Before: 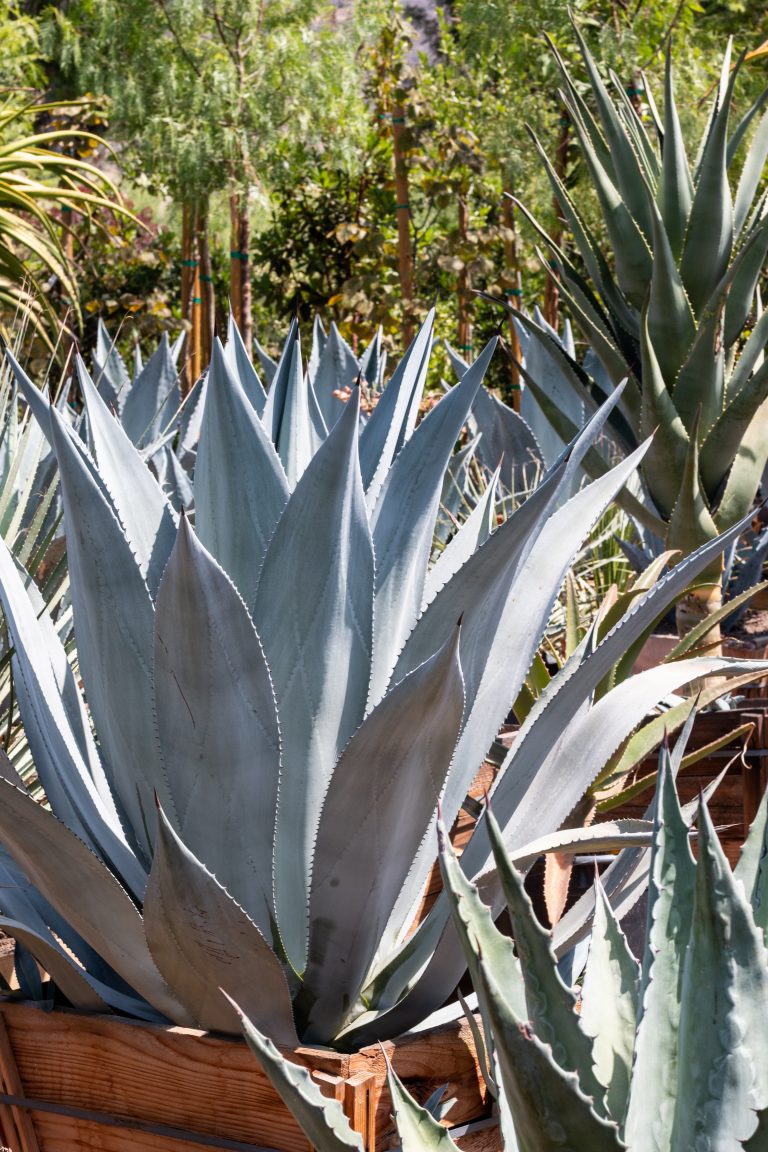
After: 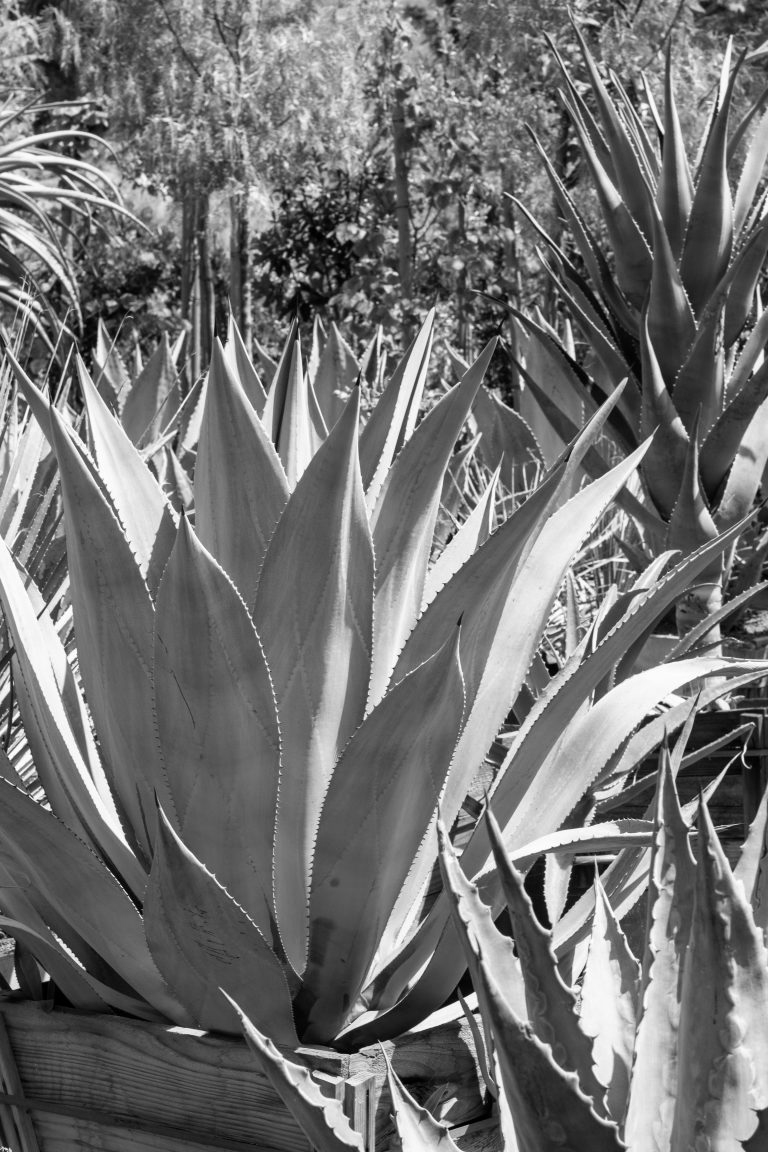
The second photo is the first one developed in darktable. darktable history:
contrast brightness saturation: saturation -0.05
monochrome: on, module defaults
